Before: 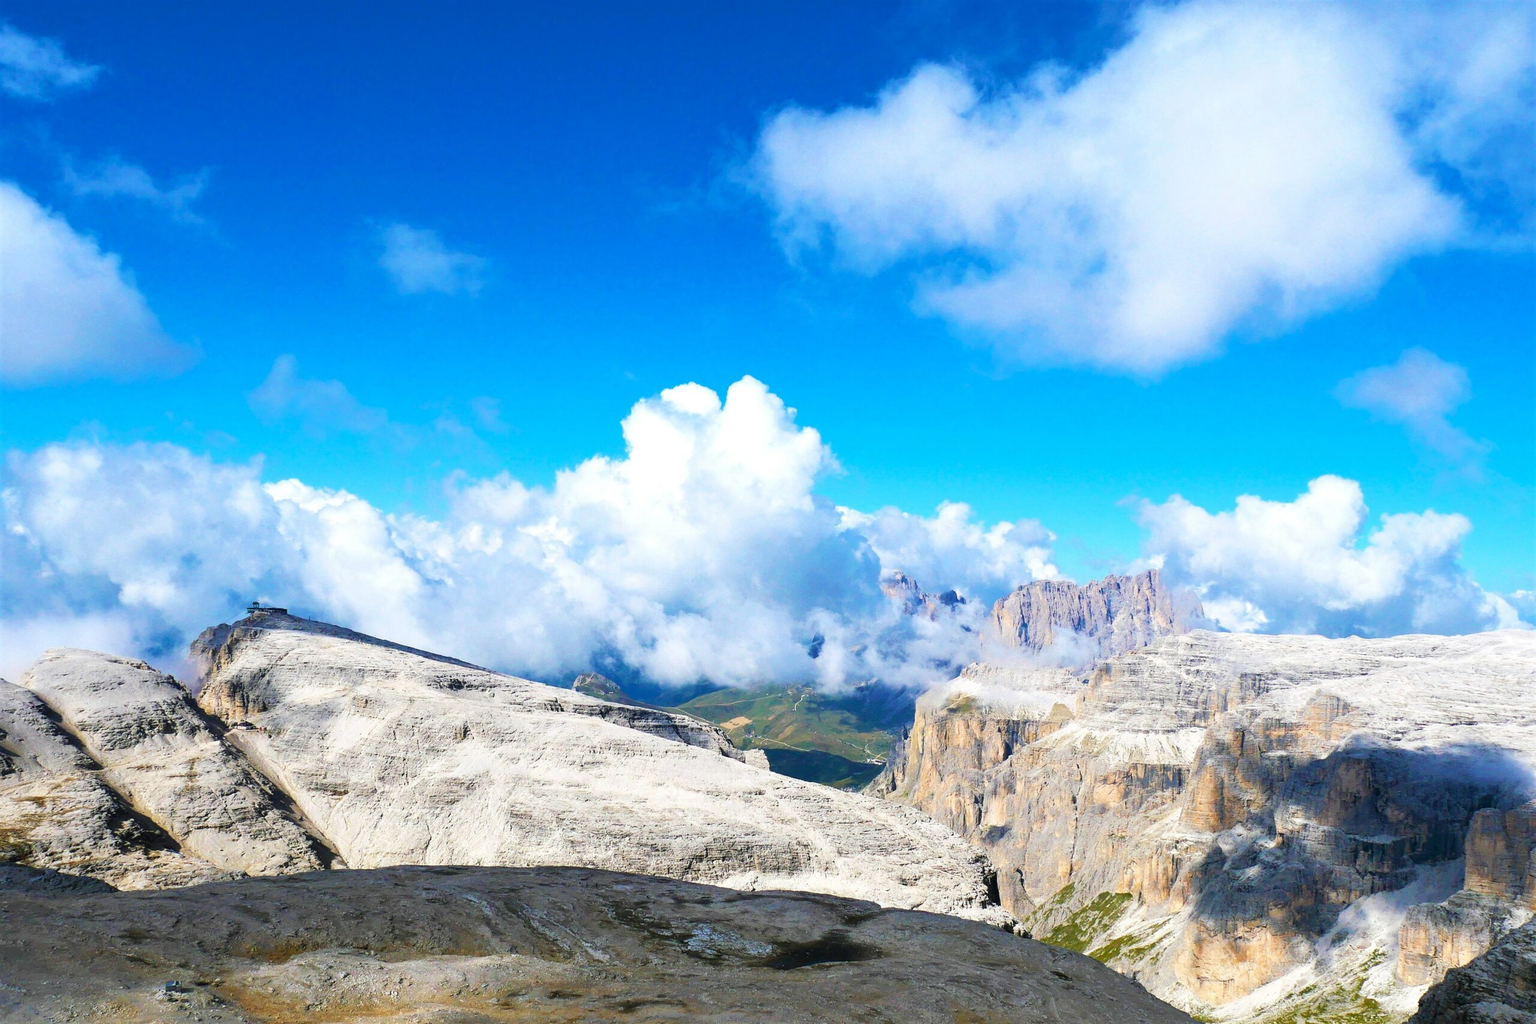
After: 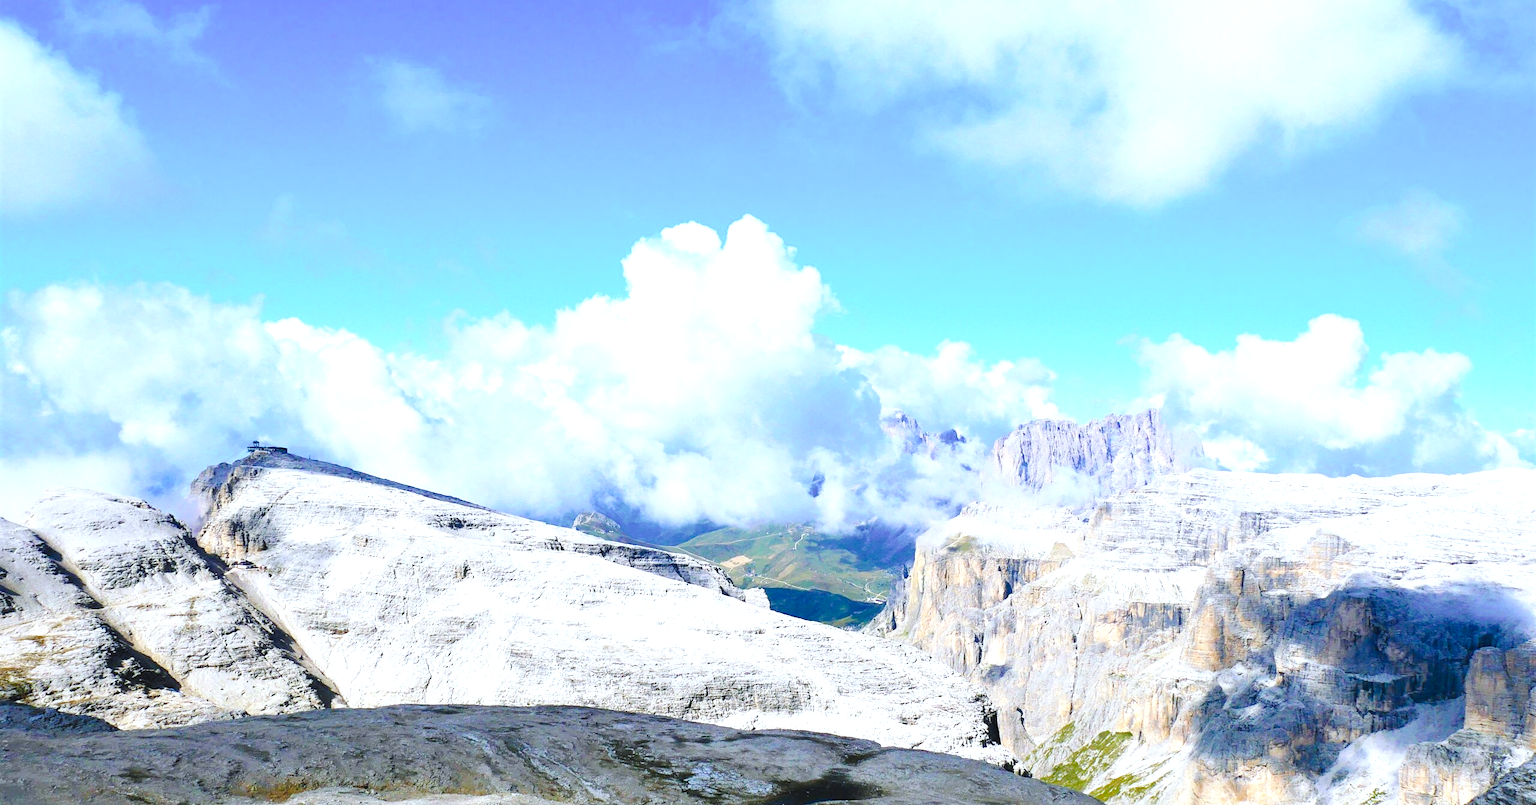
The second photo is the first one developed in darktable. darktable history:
exposure: black level correction 0, exposure 0.5 EV, compensate exposure bias true, compensate highlight preservation false
white balance: red 0.931, blue 1.11
tone curve: curves: ch0 [(0, 0) (0.003, 0.039) (0.011, 0.041) (0.025, 0.048) (0.044, 0.065) (0.069, 0.084) (0.1, 0.104) (0.136, 0.137) (0.177, 0.19) (0.224, 0.245) (0.277, 0.32) (0.335, 0.409) (0.399, 0.496) (0.468, 0.58) (0.543, 0.656) (0.623, 0.733) (0.709, 0.796) (0.801, 0.852) (0.898, 0.93) (1, 1)], preserve colors none
crop and rotate: top 15.774%, bottom 5.506%
